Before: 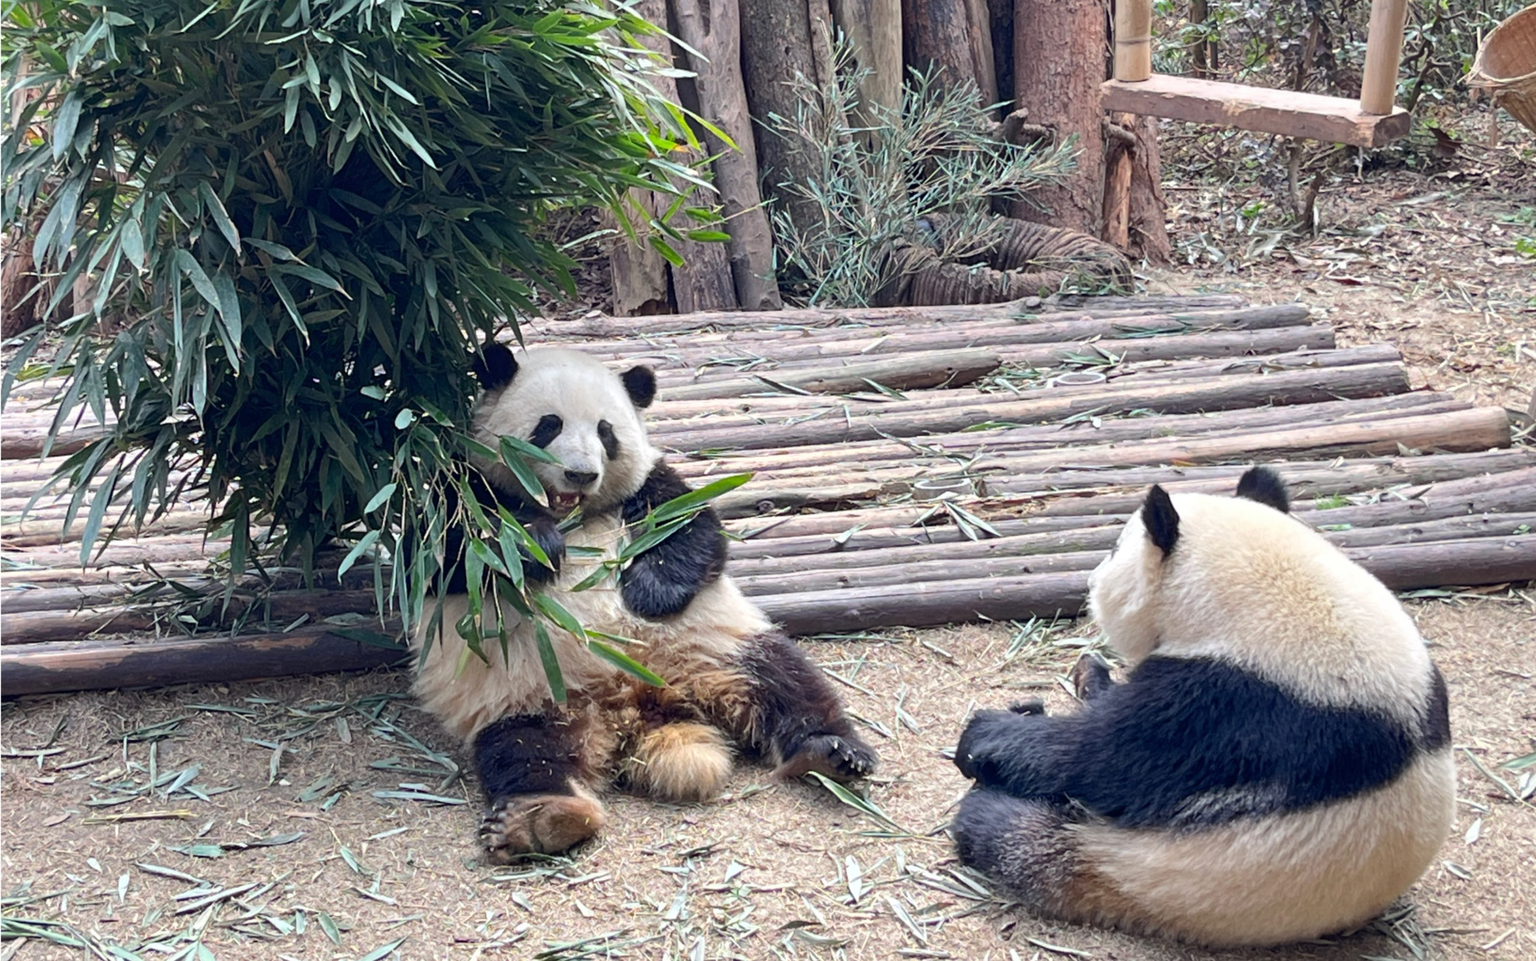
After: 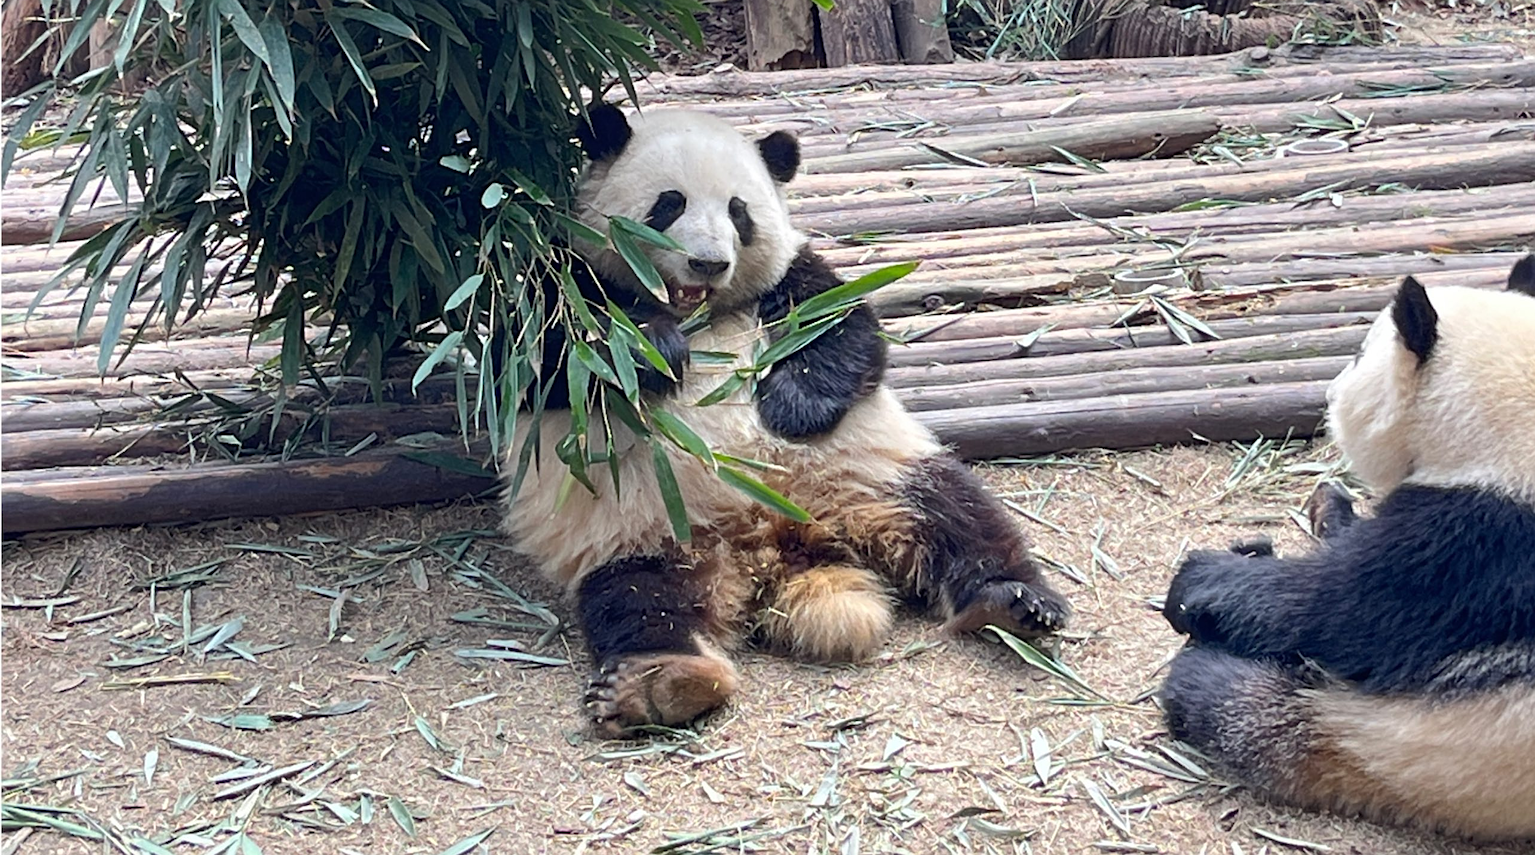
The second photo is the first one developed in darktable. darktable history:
crop: top 26.905%, right 17.961%
sharpen: amount 0.497
